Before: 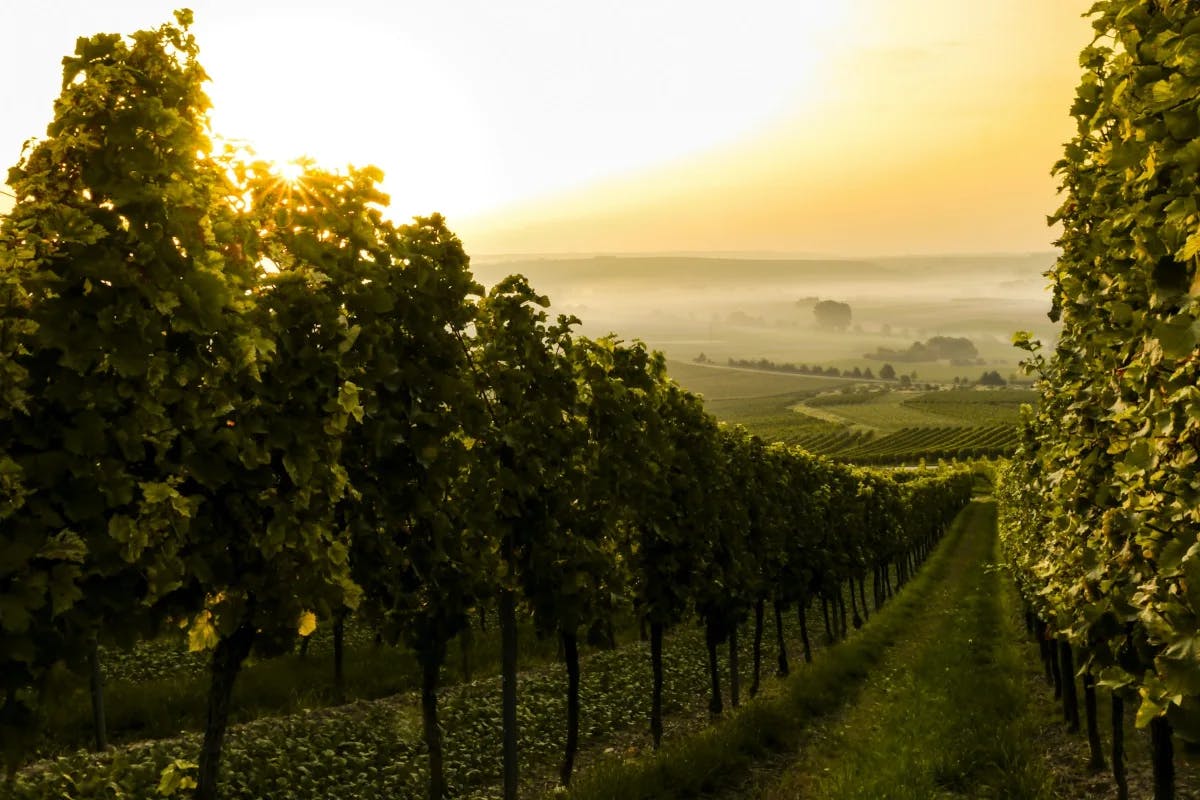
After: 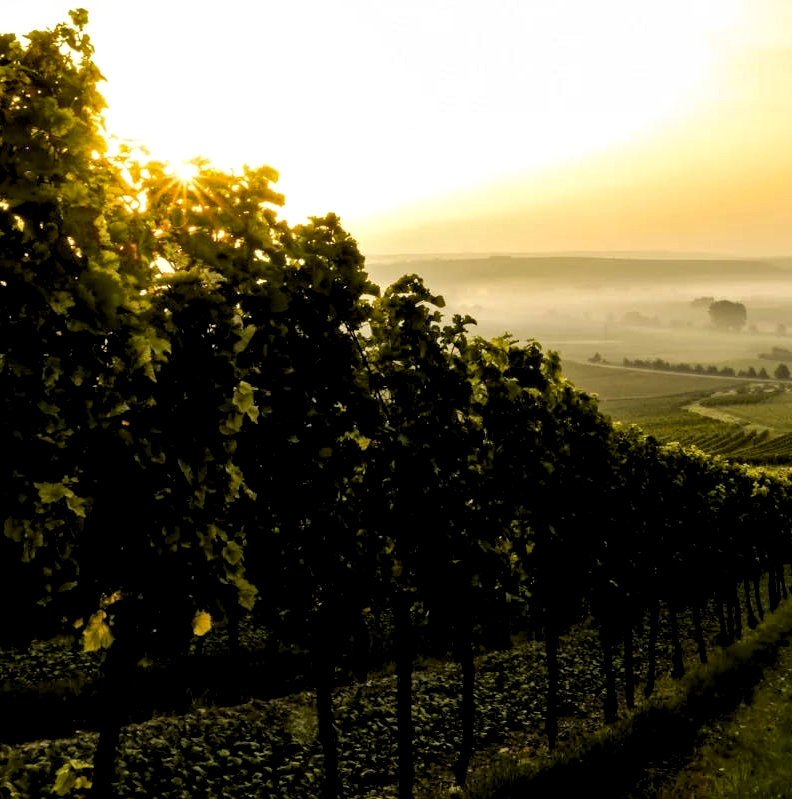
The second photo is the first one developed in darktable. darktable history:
crop and rotate: left 8.774%, right 25.165%
local contrast: mode bilateral grid, contrast 30, coarseness 25, midtone range 0.2
levels: gray 50.82%, levels [0.062, 0.494, 0.925]
exposure: black level correction 0.006, exposure -0.223 EV, compensate highlight preservation false
